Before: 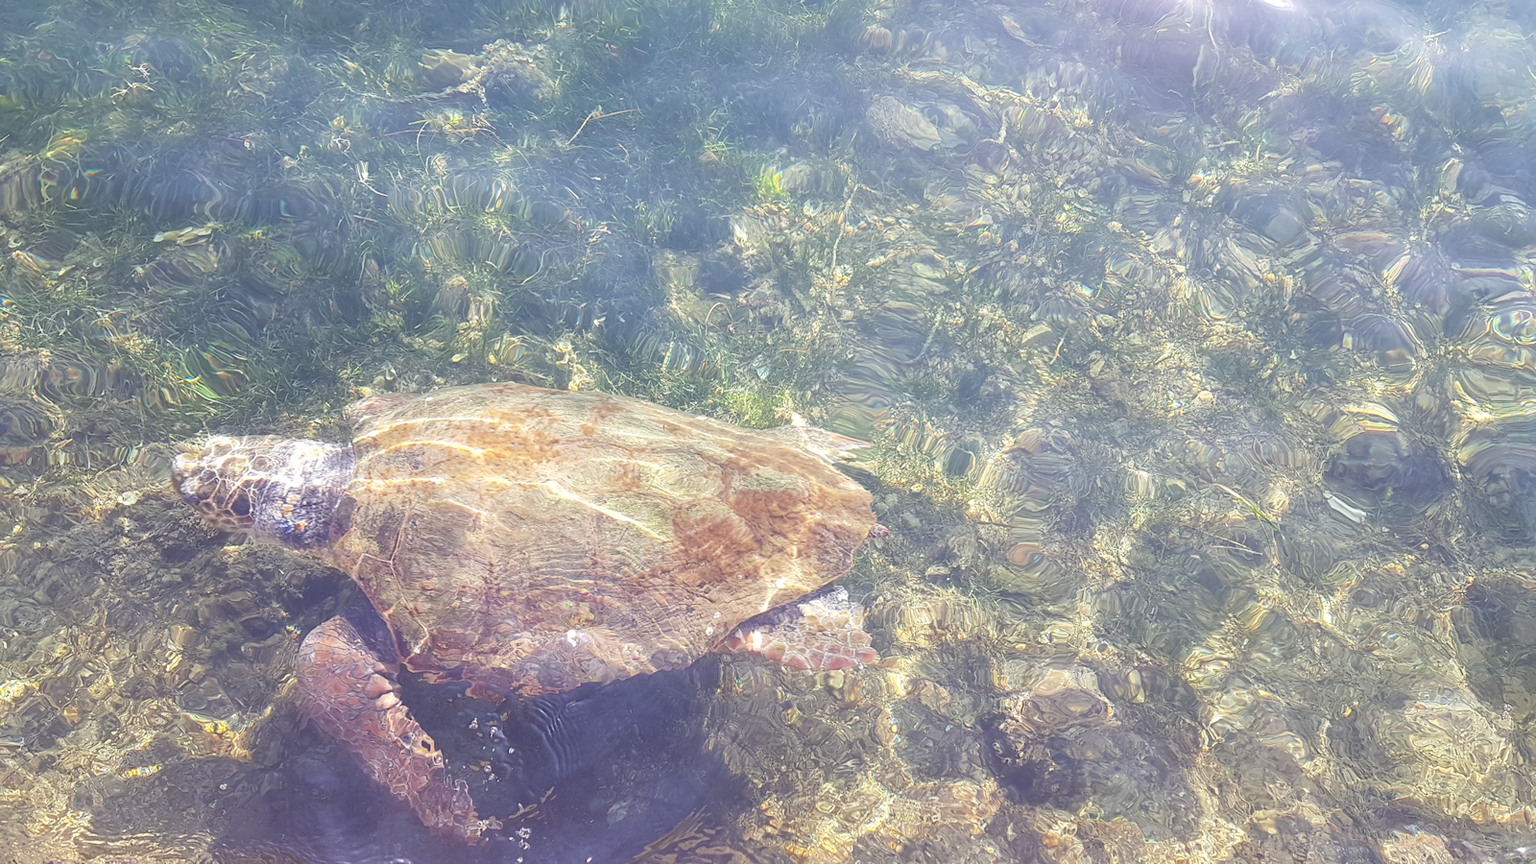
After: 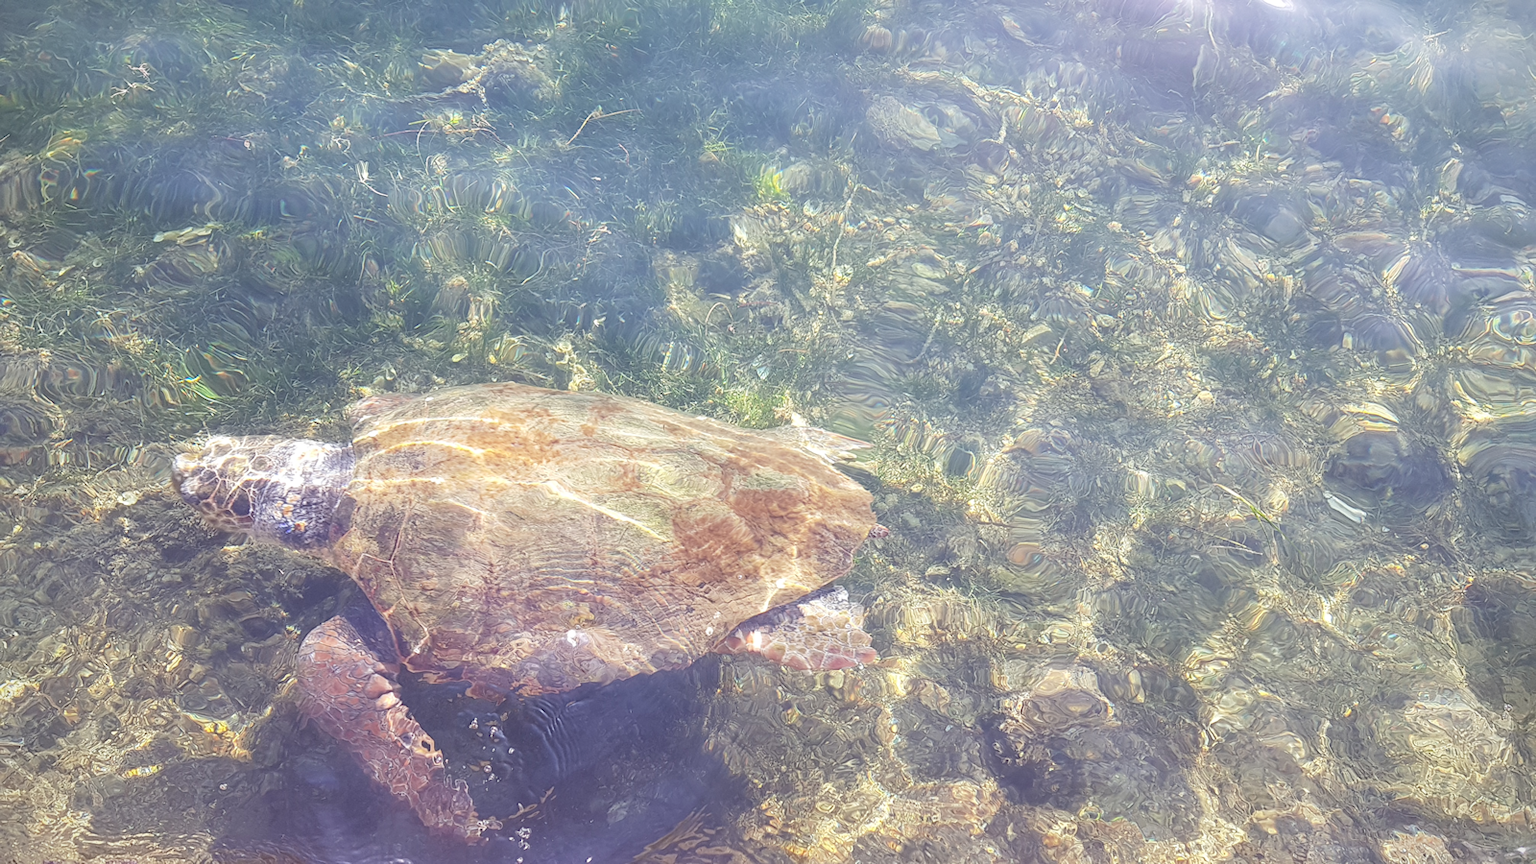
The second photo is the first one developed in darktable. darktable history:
vignetting: fall-off start 91.57%
